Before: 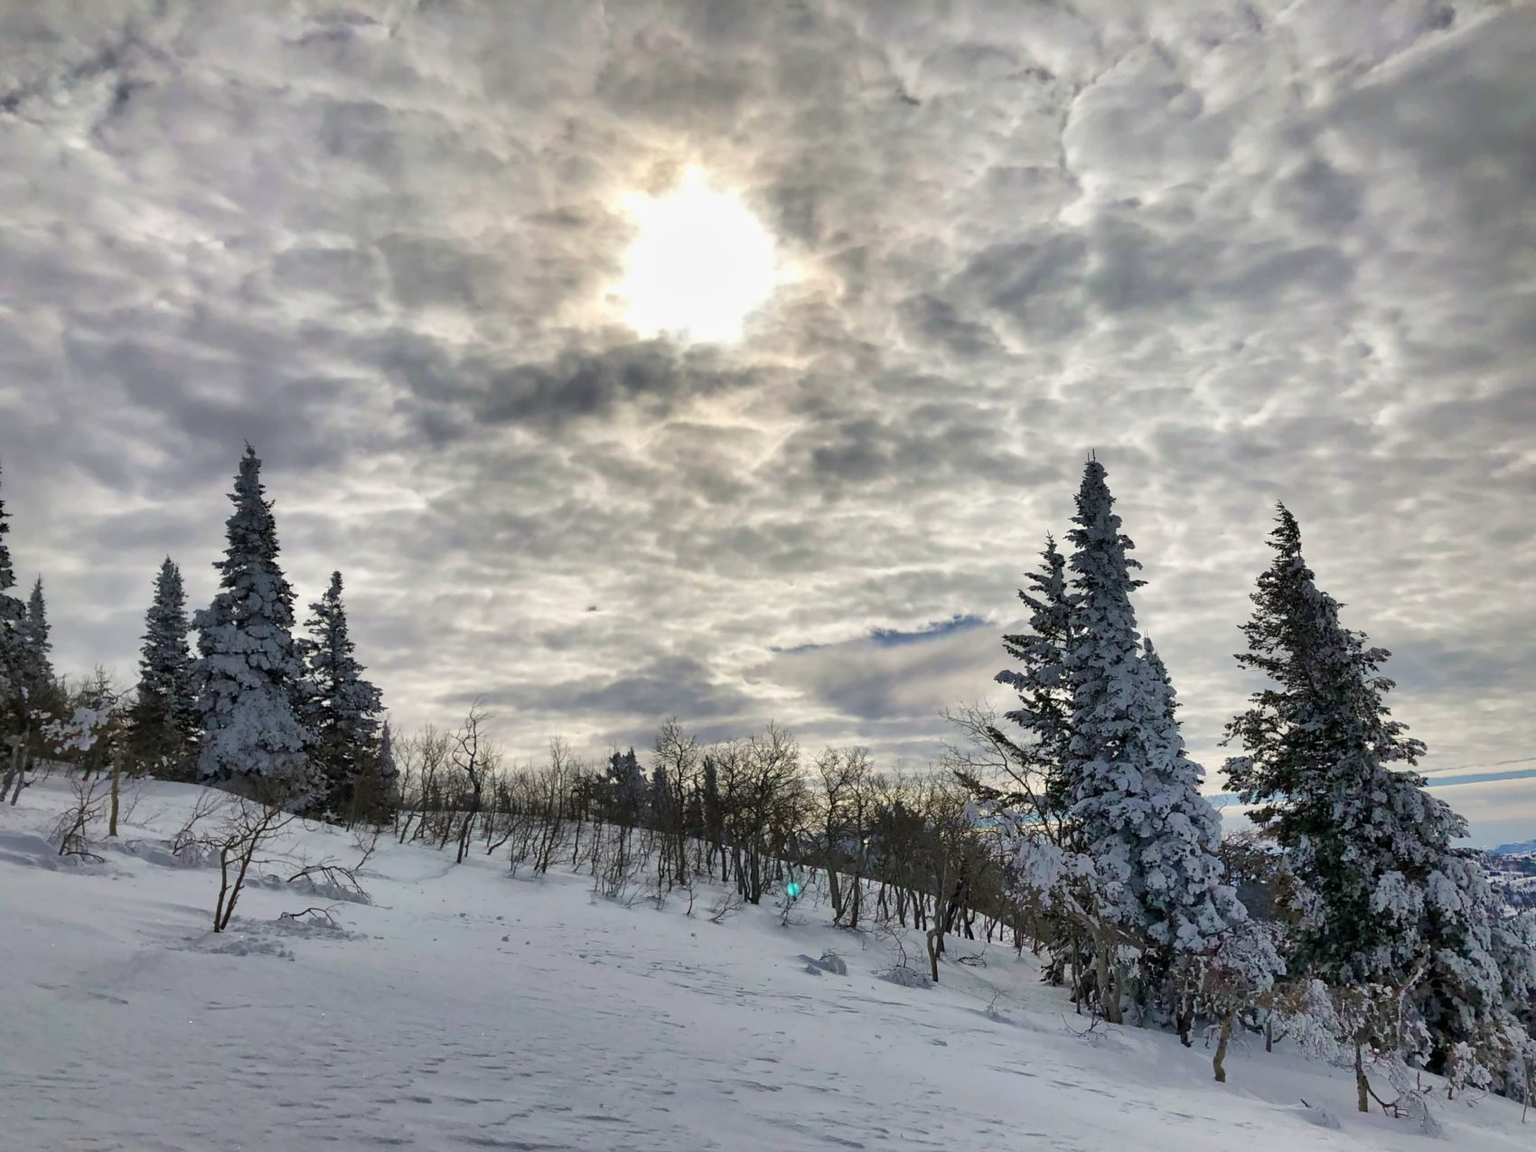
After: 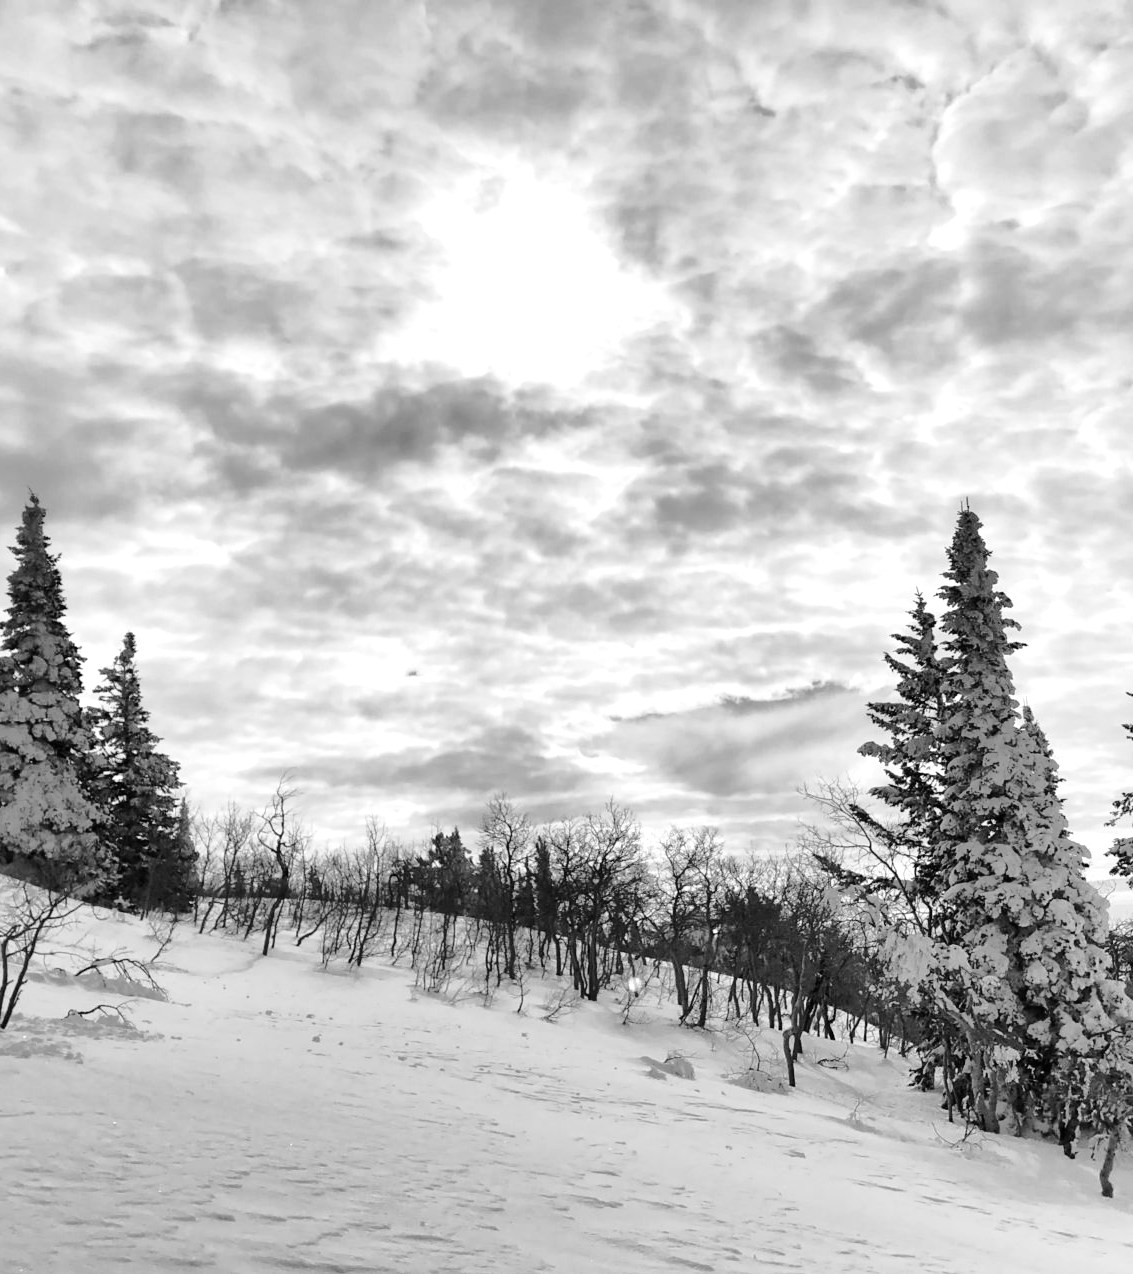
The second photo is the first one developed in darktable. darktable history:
tone curve: curves: ch0 [(0, 0) (0.104, 0.061) (0.239, 0.201) (0.327, 0.317) (0.401, 0.443) (0.489, 0.566) (0.65, 0.68) (0.832, 0.858) (1, 0.977)]; ch1 [(0, 0) (0.161, 0.092) (0.35, 0.33) (0.379, 0.401) (0.447, 0.476) (0.495, 0.499) (0.515, 0.518) (0.534, 0.557) (0.602, 0.625) (0.712, 0.706) (1, 1)]; ch2 [(0, 0) (0.359, 0.372) (0.437, 0.437) (0.502, 0.501) (0.55, 0.534) (0.592, 0.601) (0.647, 0.64) (1, 1)], preserve colors none
exposure: exposure 0.631 EV, compensate highlight preservation false
color calibration: output gray [0.21, 0.42, 0.37, 0], illuminant as shot in camera, x 0.377, y 0.393, temperature 4174.26 K
crop and rotate: left 14.341%, right 18.973%
